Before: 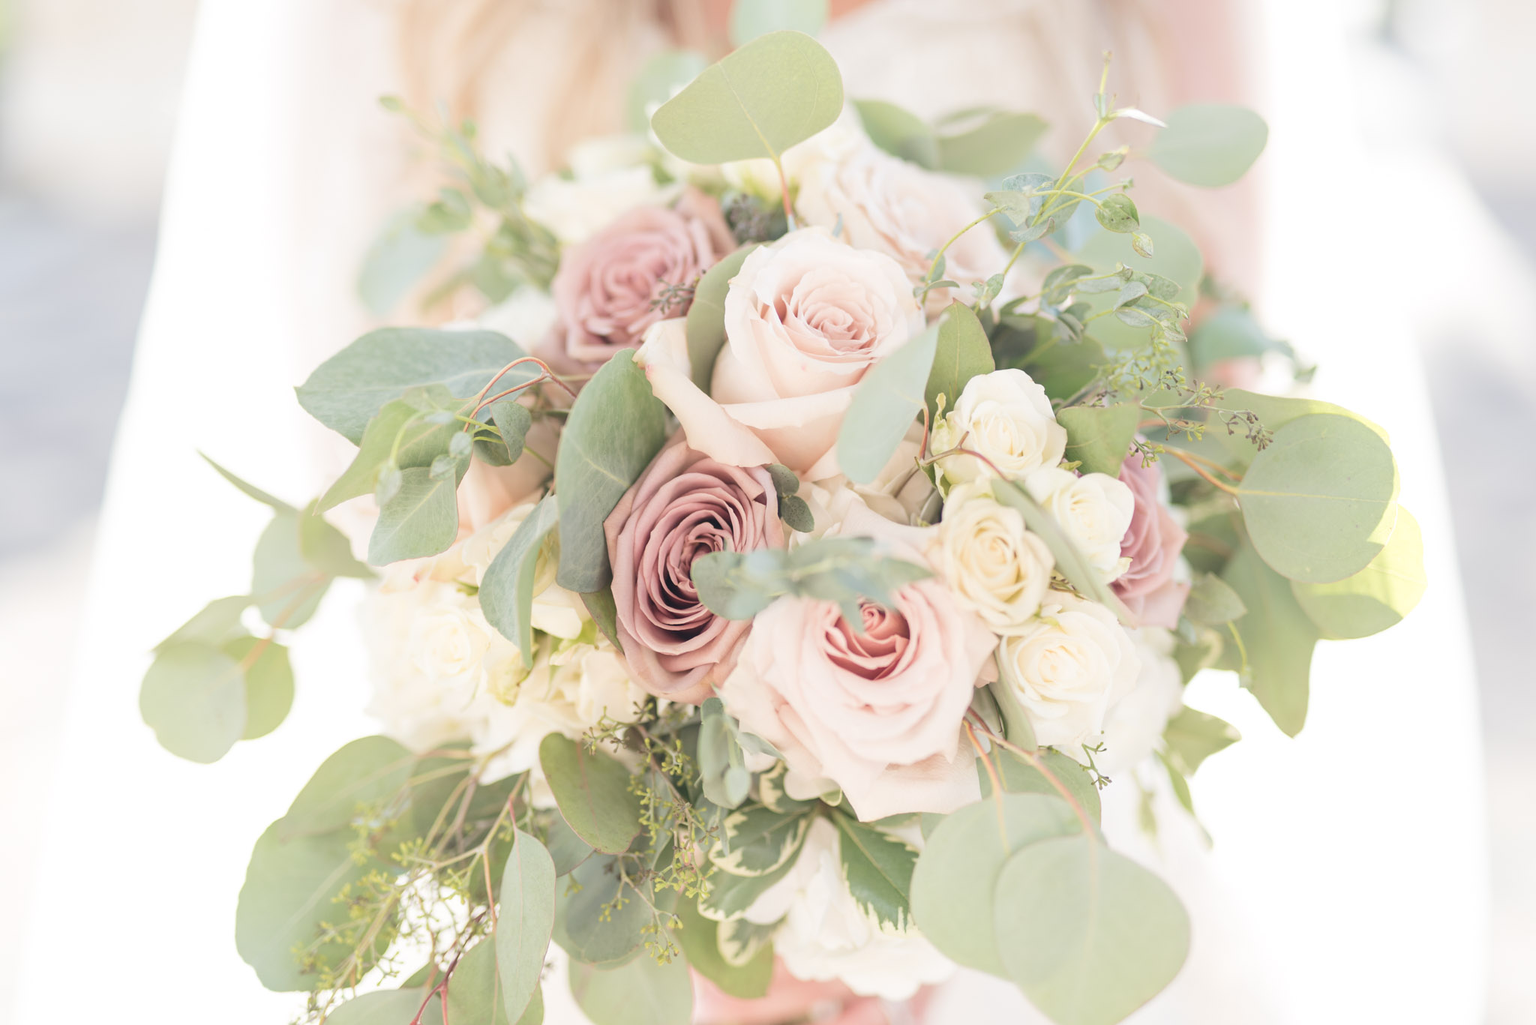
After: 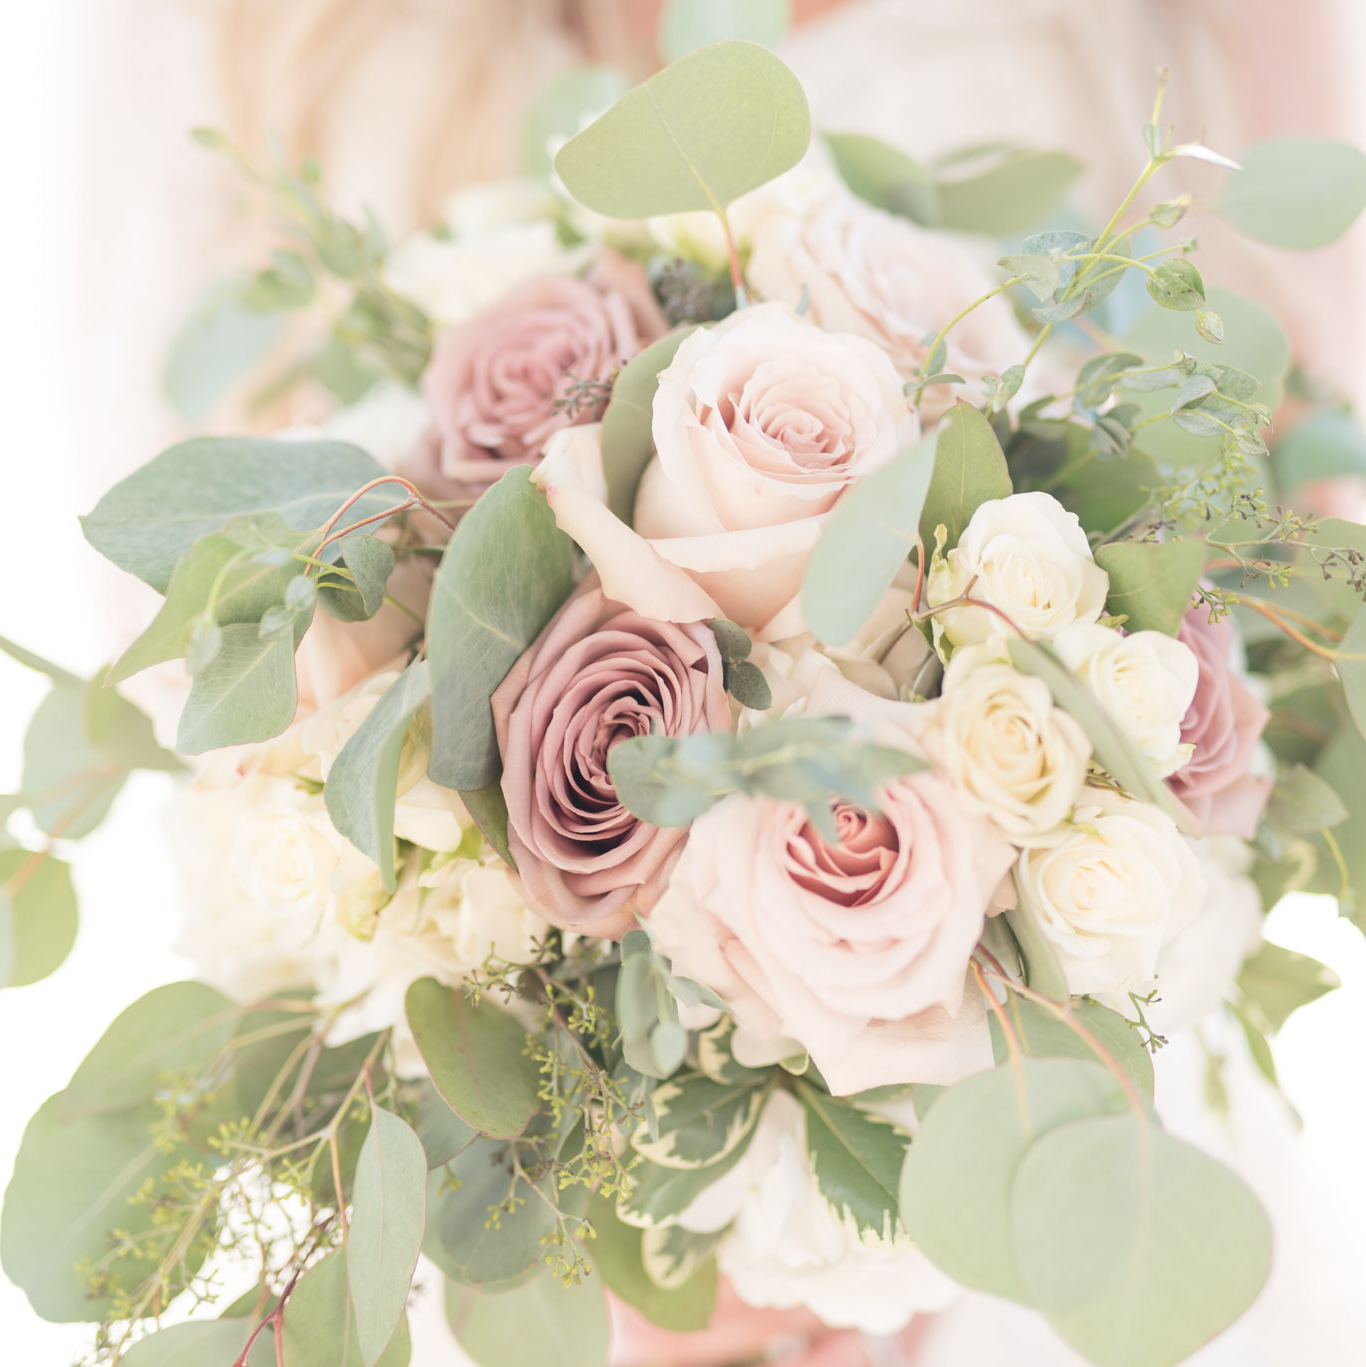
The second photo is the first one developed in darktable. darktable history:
crop: left 15.379%, right 17.893%
